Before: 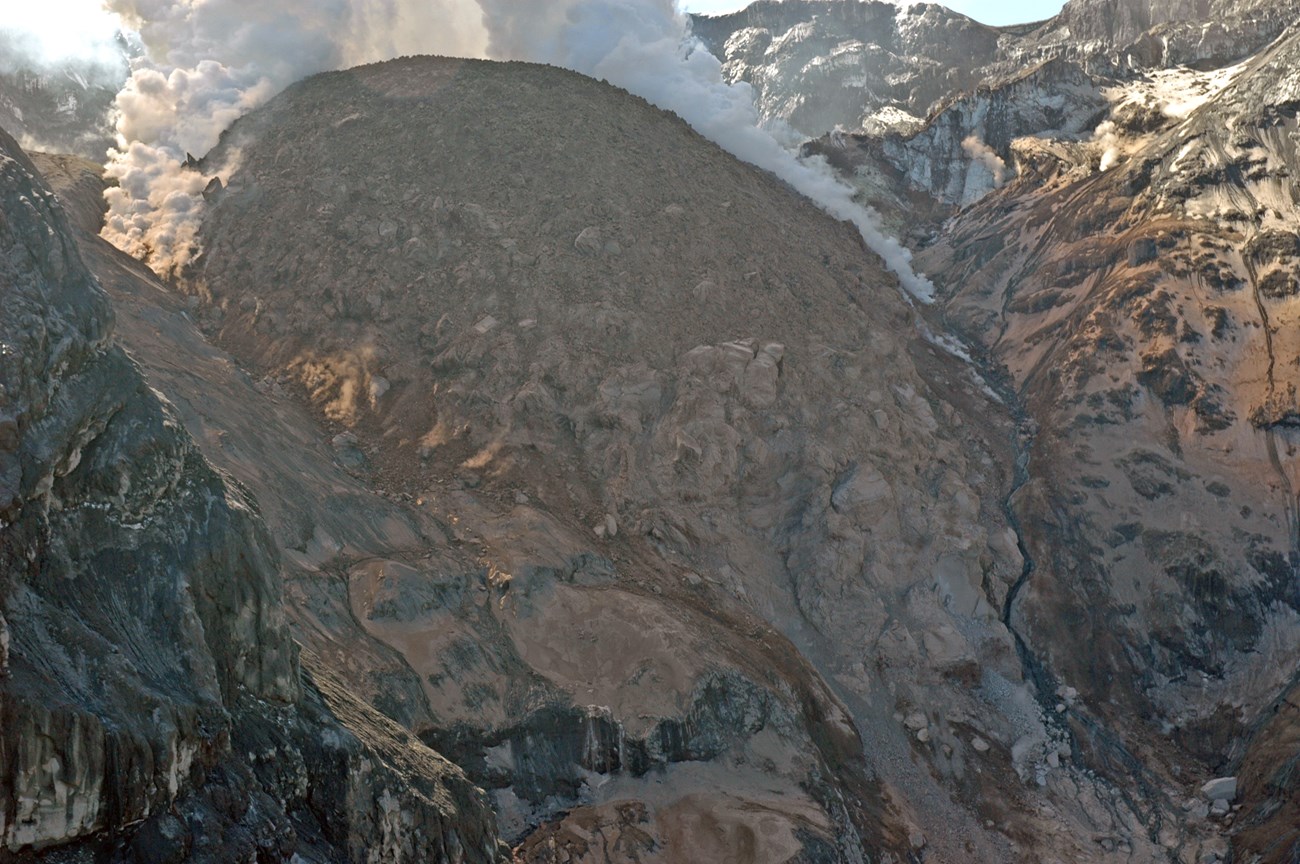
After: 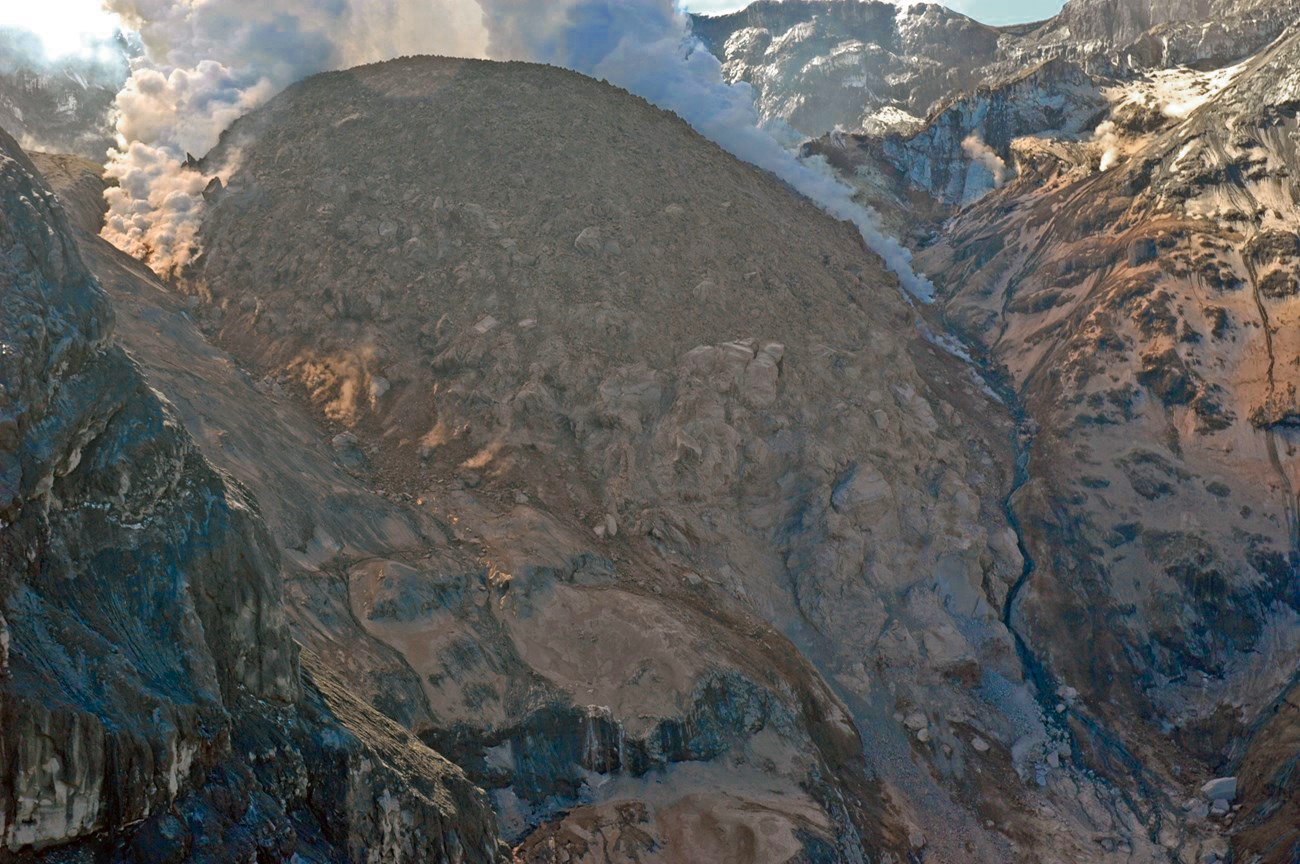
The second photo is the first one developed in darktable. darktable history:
color zones: curves: ch0 [(0, 0.553) (0.123, 0.58) (0.23, 0.419) (0.468, 0.155) (0.605, 0.132) (0.723, 0.063) (0.833, 0.172) (0.921, 0.468)]; ch1 [(0.025, 0.645) (0.229, 0.584) (0.326, 0.551) (0.537, 0.446) (0.599, 0.911) (0.708, 1) (0.805, 0.944)]; ch2 [(0.086, 0.468) (0.254, 0.464) (0.638, 0.564) (0.702, 0.592) (0.768, 0.564)]
